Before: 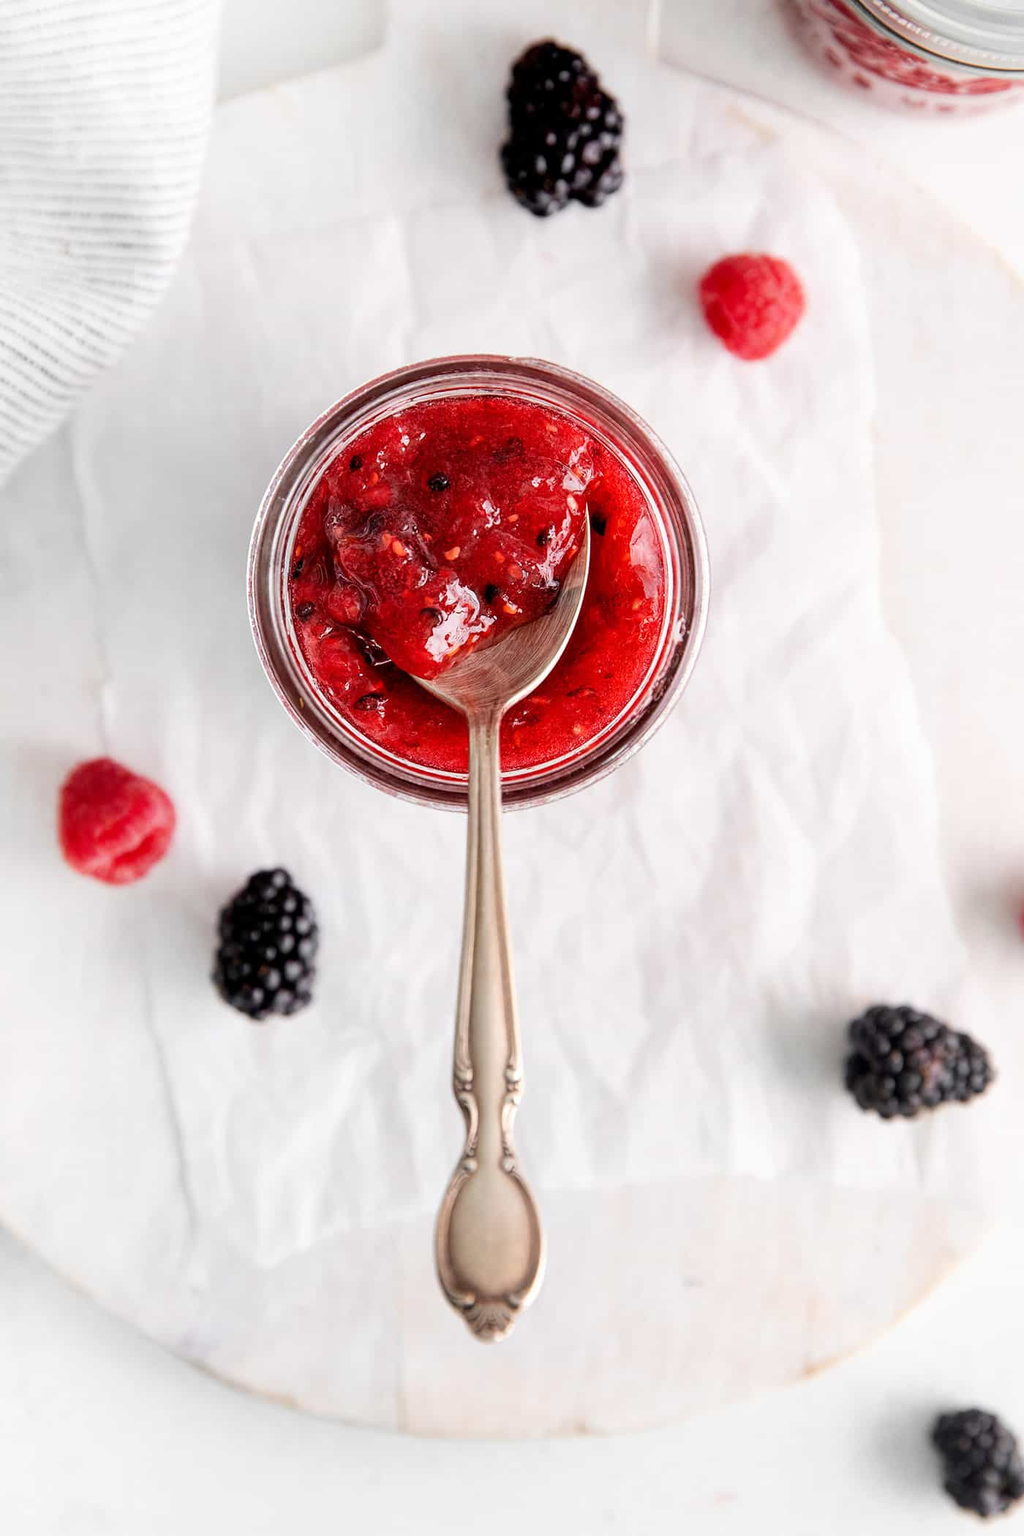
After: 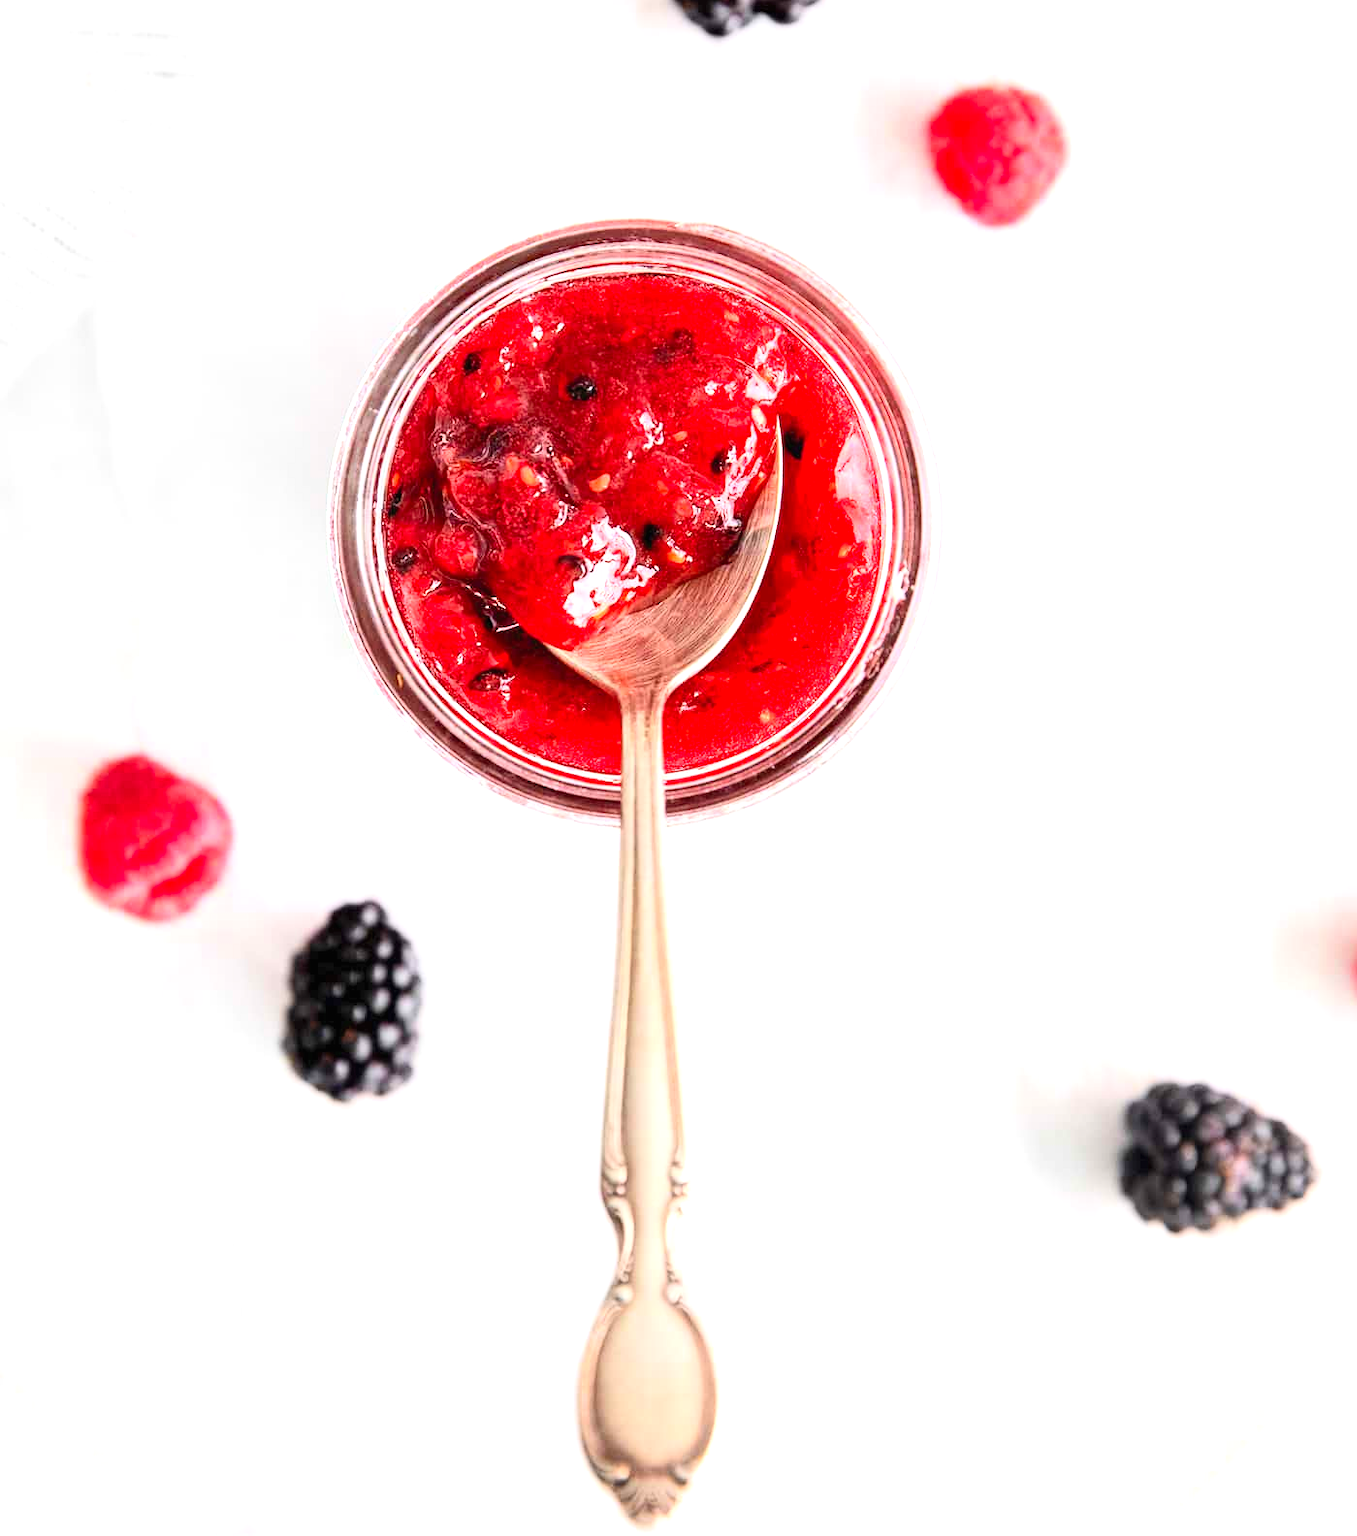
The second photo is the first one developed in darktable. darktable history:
crop and rotate: top 12.34%, bottom 12.25%
exposure: black level correction 0, exposure 0.703 EV, compensate highlight preservation false
contrast brightness saturation: contrast 0.201, brightness 0.168, saturation 0.221
